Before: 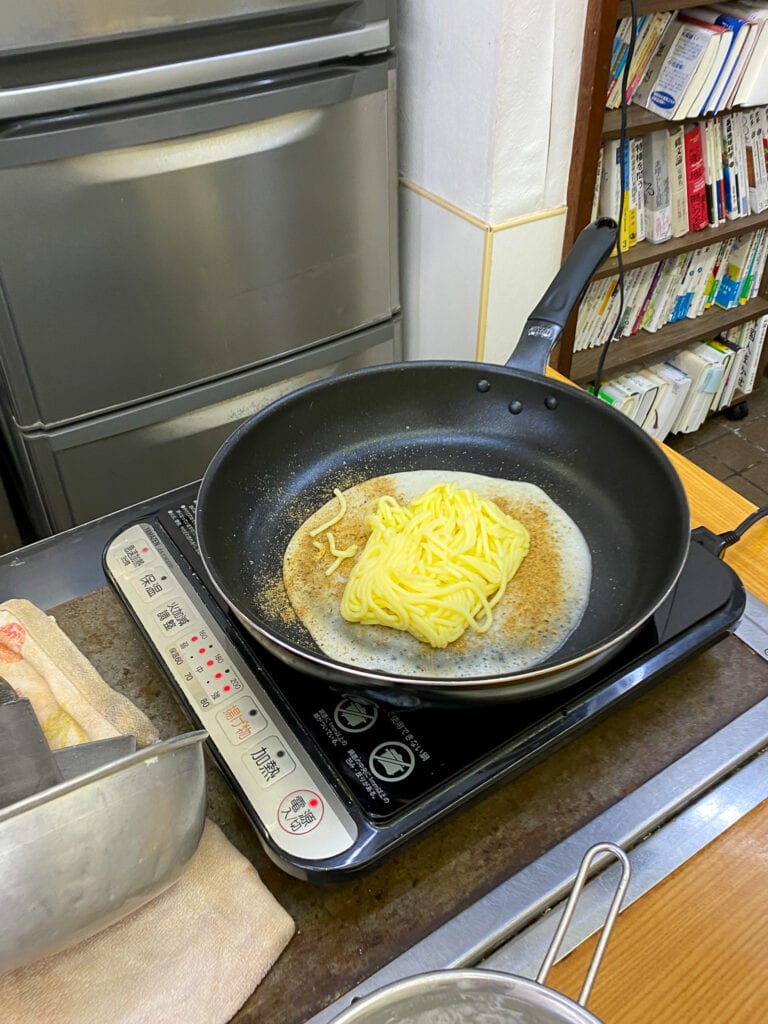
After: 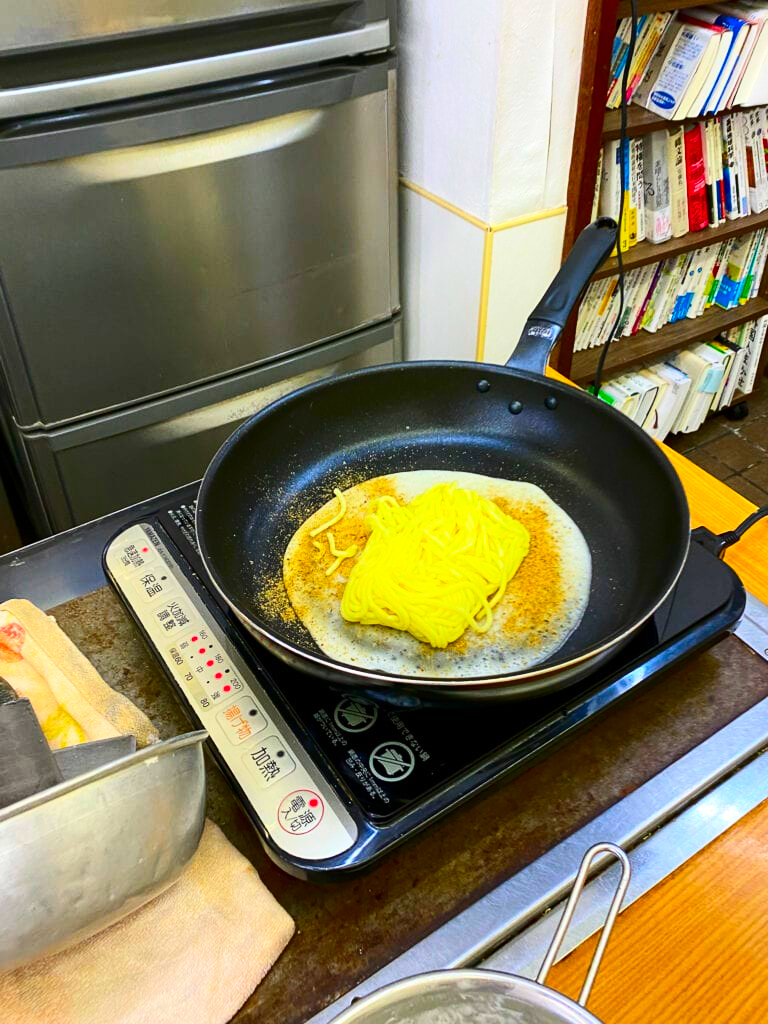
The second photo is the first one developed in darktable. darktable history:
levels: mode automatic, black 0.023%, white 99.97%, levels [0.062, 0.494, 0.925]
contrast brightness saturation: contrast 0.26, brightness 0.02, saturation 0.87
